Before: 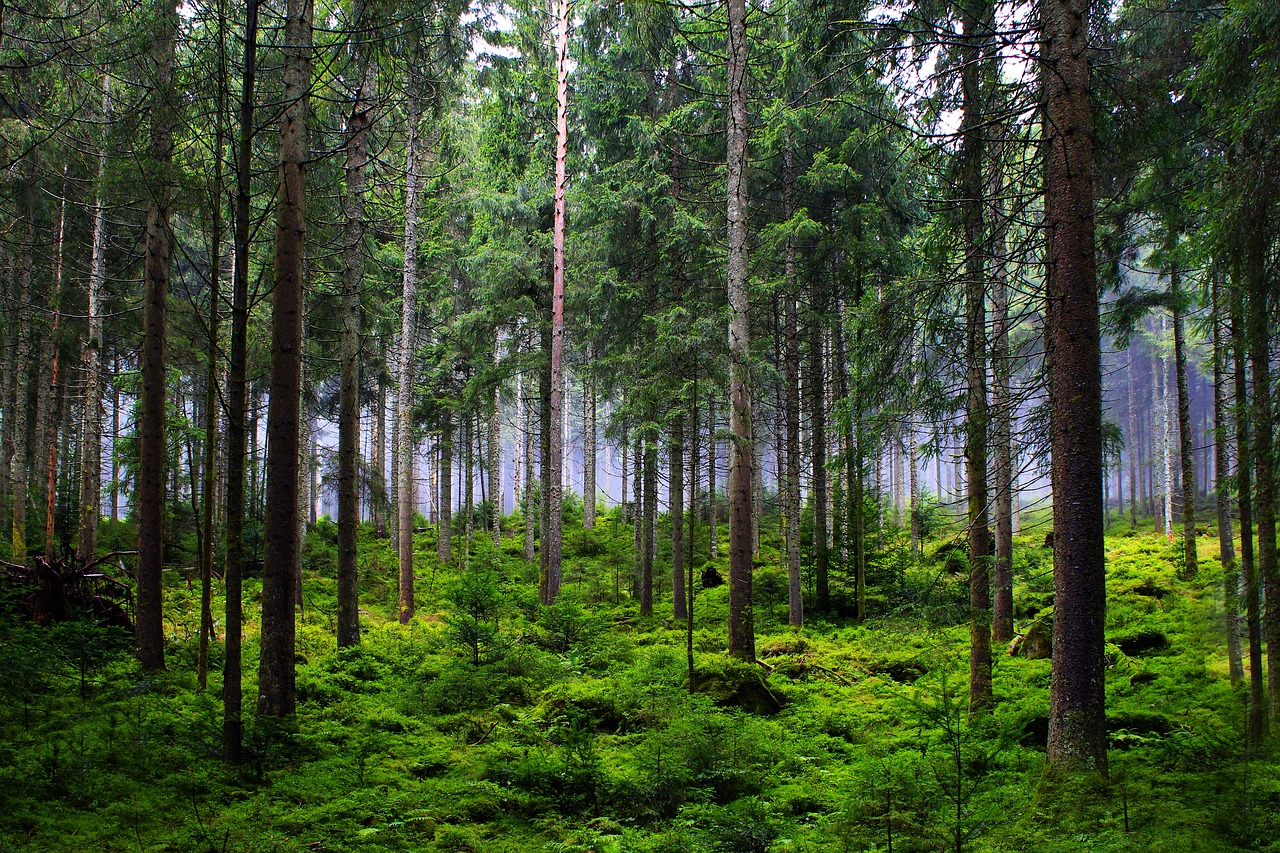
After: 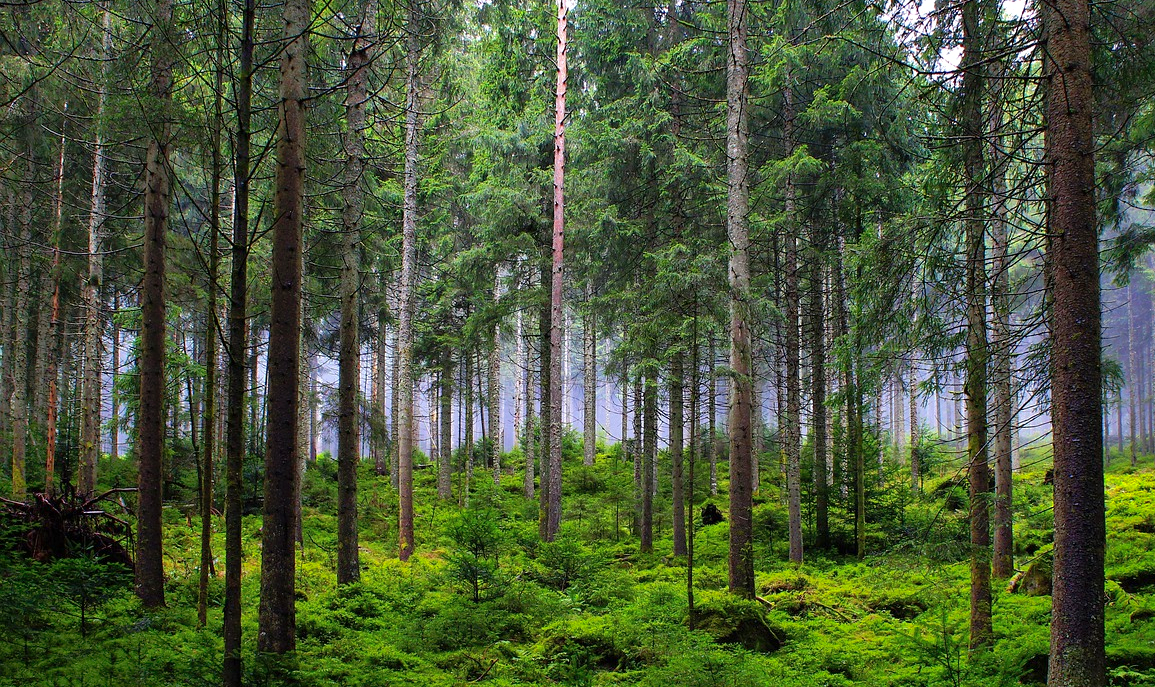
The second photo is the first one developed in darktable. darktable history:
exposure: exposure 0.081 EV, compensate highlight preservation false
shadows and highlights: on, module defaults
crop: top 7.49%, right 9.717%, bottom 11.943%
